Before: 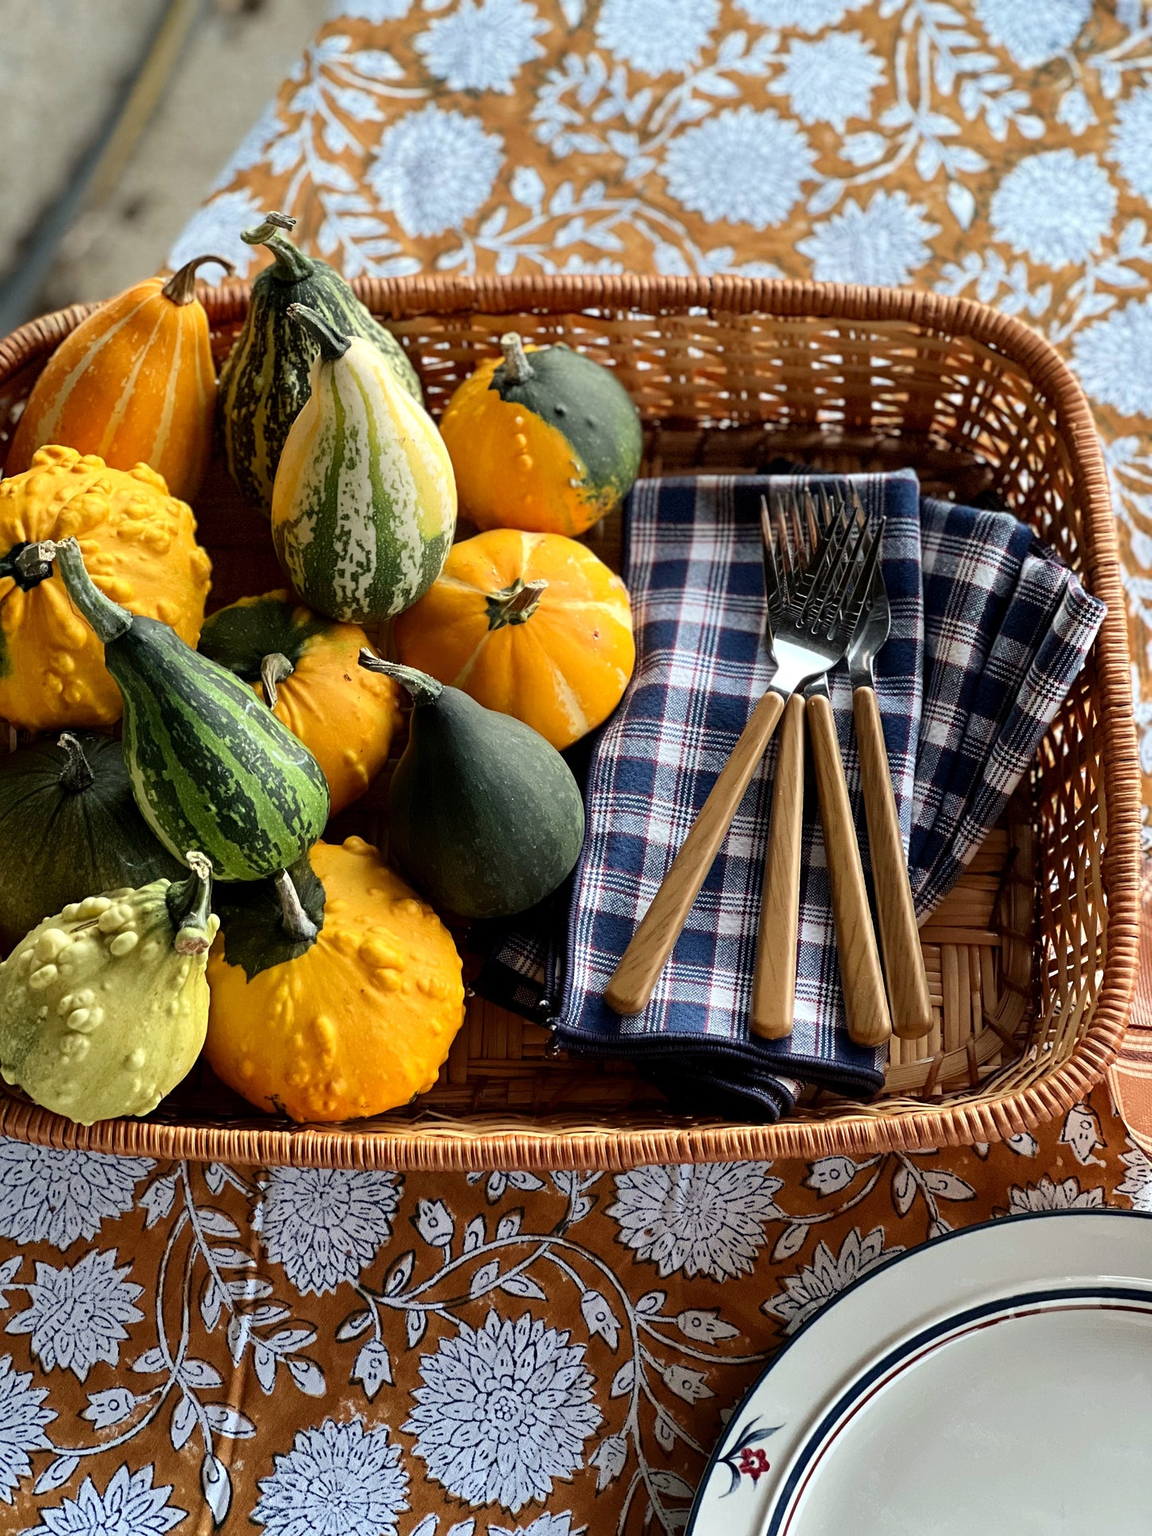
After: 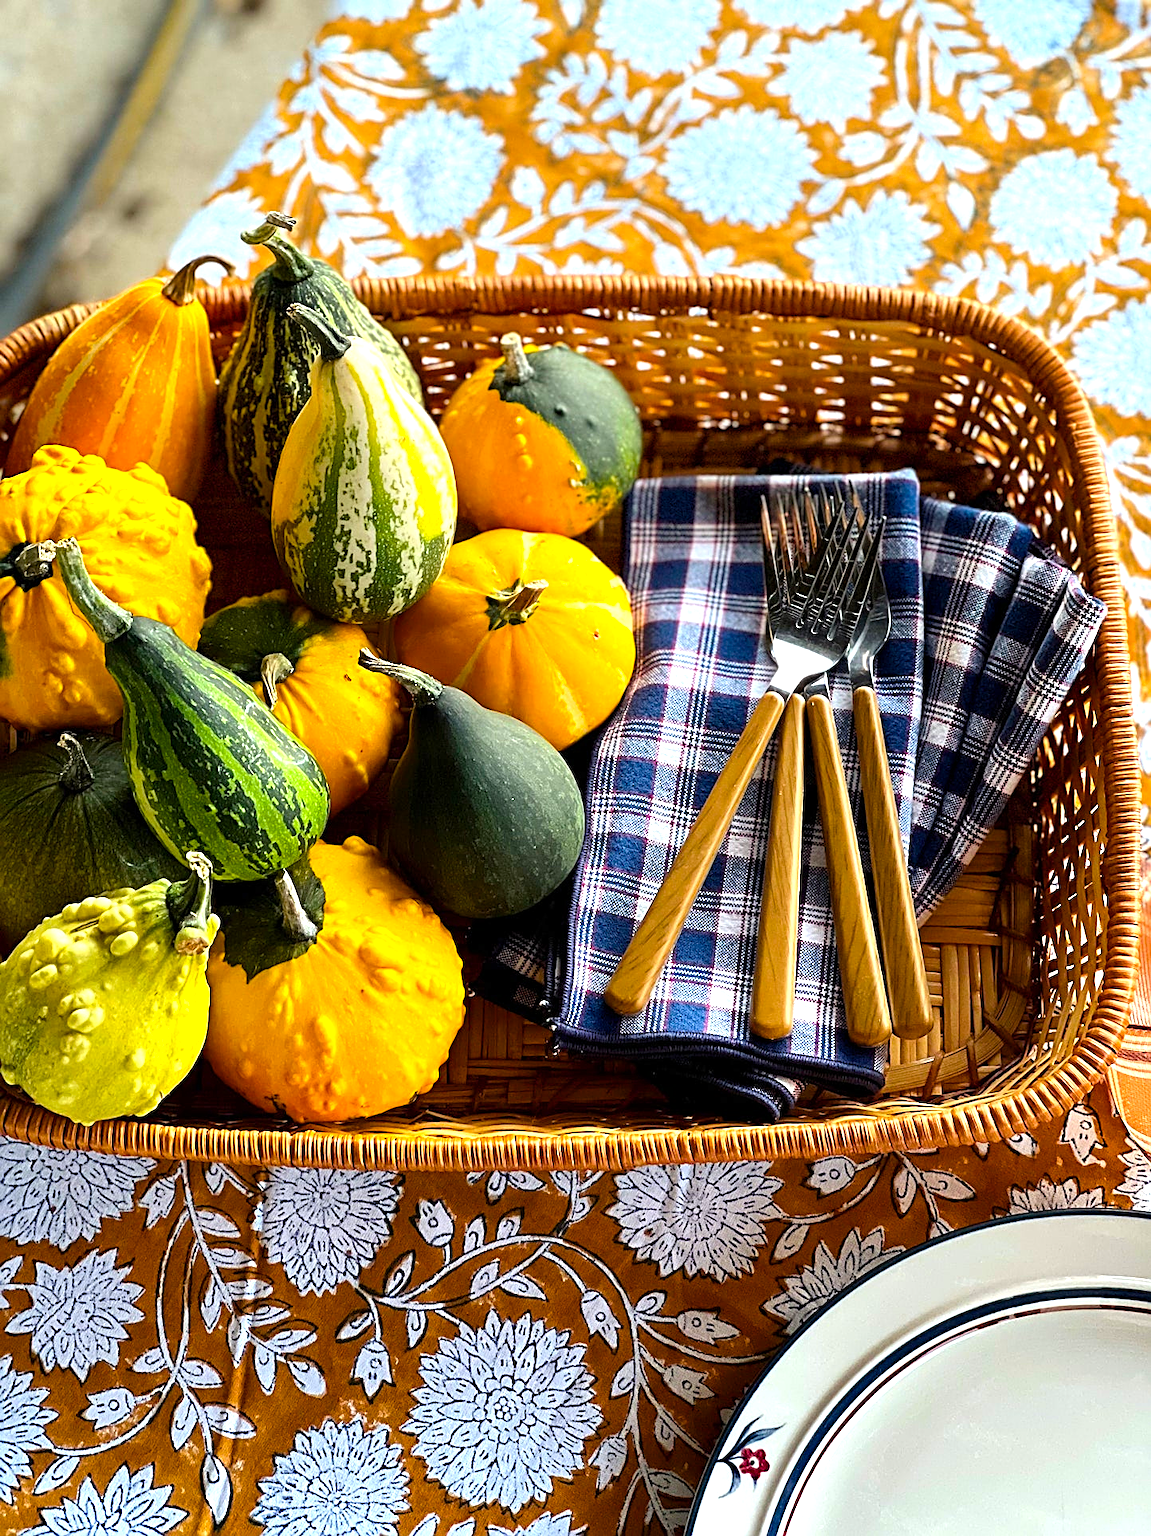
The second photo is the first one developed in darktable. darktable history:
sharpen: on, module defaults
exposure: exposure 0.7 EV, compensate highlight preservation false
color balance rgb: linear chroma grading › global chroma 15%, perceptual saturation grading › global saturation 30%
